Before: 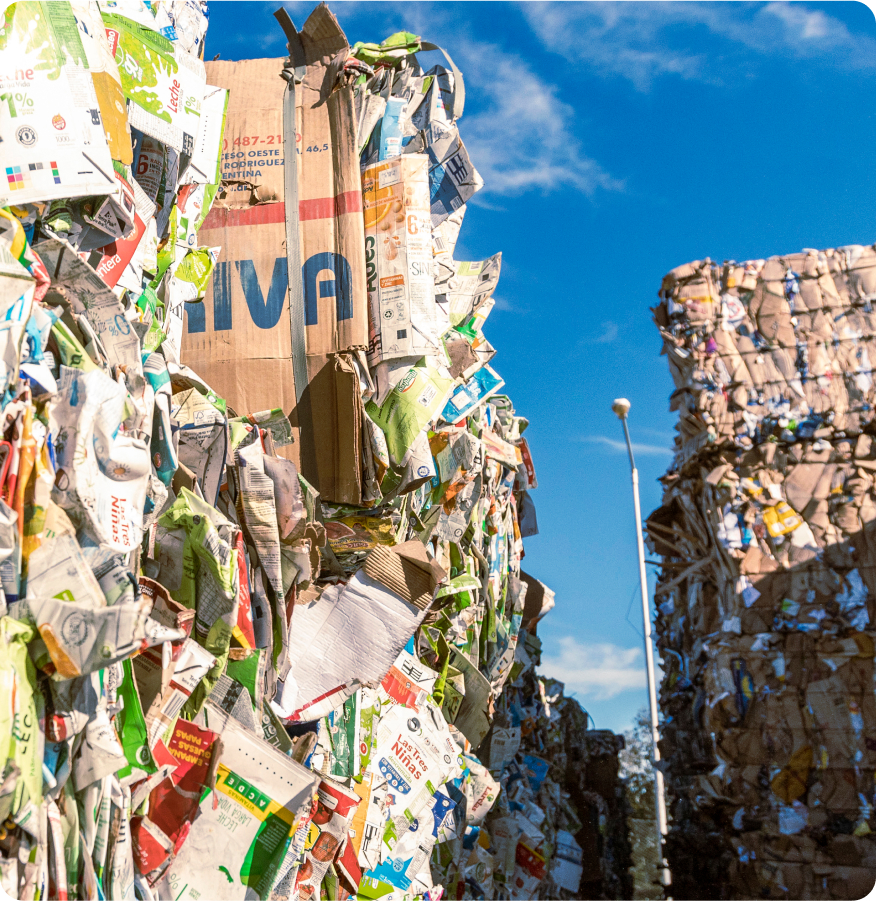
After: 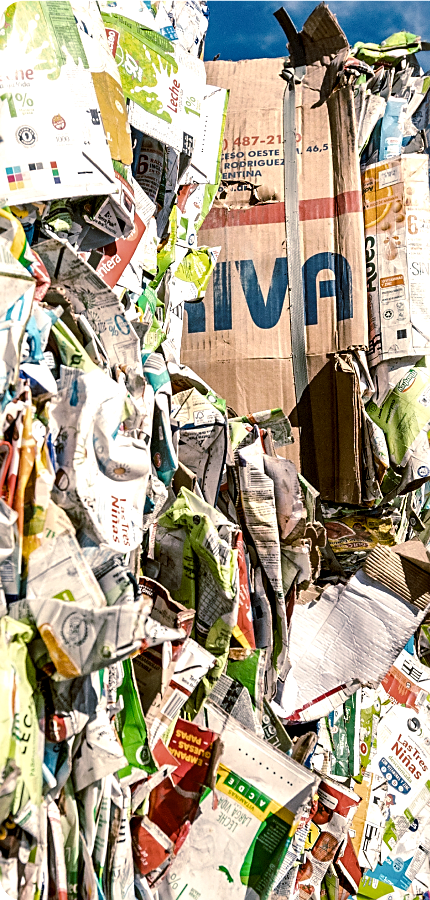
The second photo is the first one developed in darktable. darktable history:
exposure: black level correction 0.001, compensate highlight preservation false
sharpen: on, module defaults
tone curve: curves: ch0 [(0, 0) (0.003, 0.016) (0.011, 0.015) (0.025, 0.017) (0.044, 0.026) (0.069, 0.034) (0.1, 0.043) (0.136, 0.068) (0.177, 0.119) (0.224, 0.175) (0.277, 0.251) (0.335, 0.328) (0.399, 0.415) (0.468, 0.499) (0.543, 0.58) (0.623, 0.659) (0.709, 0.731) (0.801, 0.807) (0.898, 0.895) (1, 1)], preserve colors none
local contrast: mode bilateral grid, contrast 50, coarseness 50, detail 150%, midtone range 0.2
crop and rotate: left 0%, top 0%, right 50.845%
levels: levels [0.029, 0.545, 0.971]
